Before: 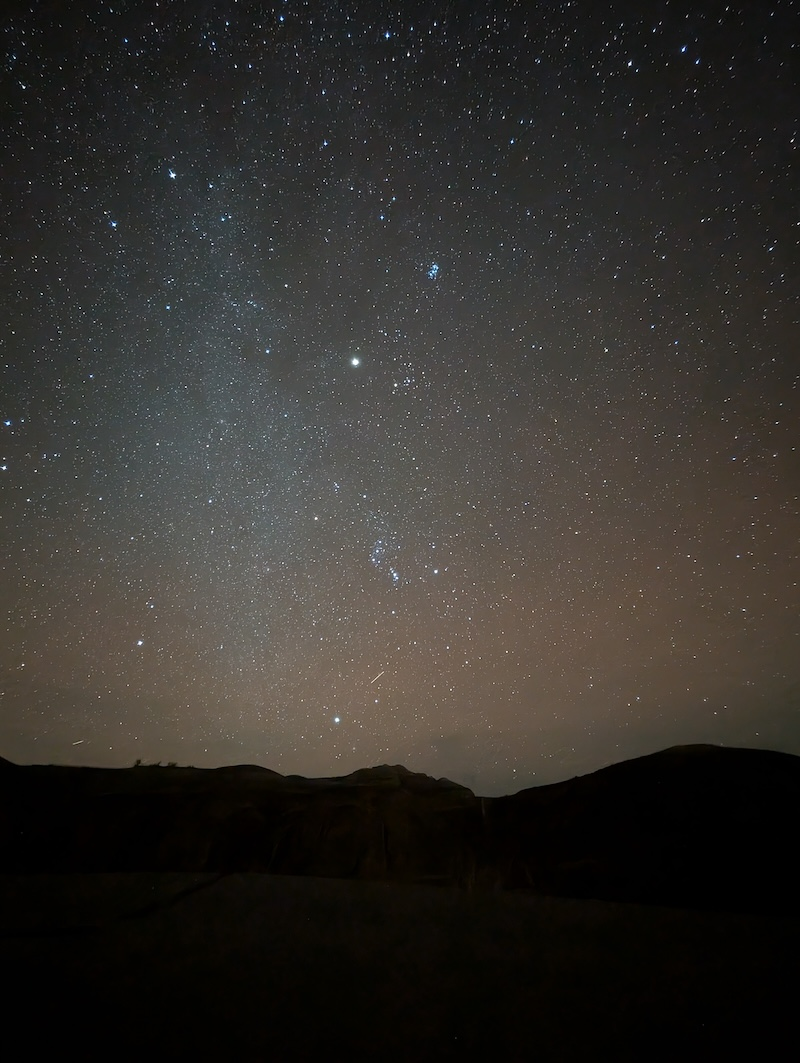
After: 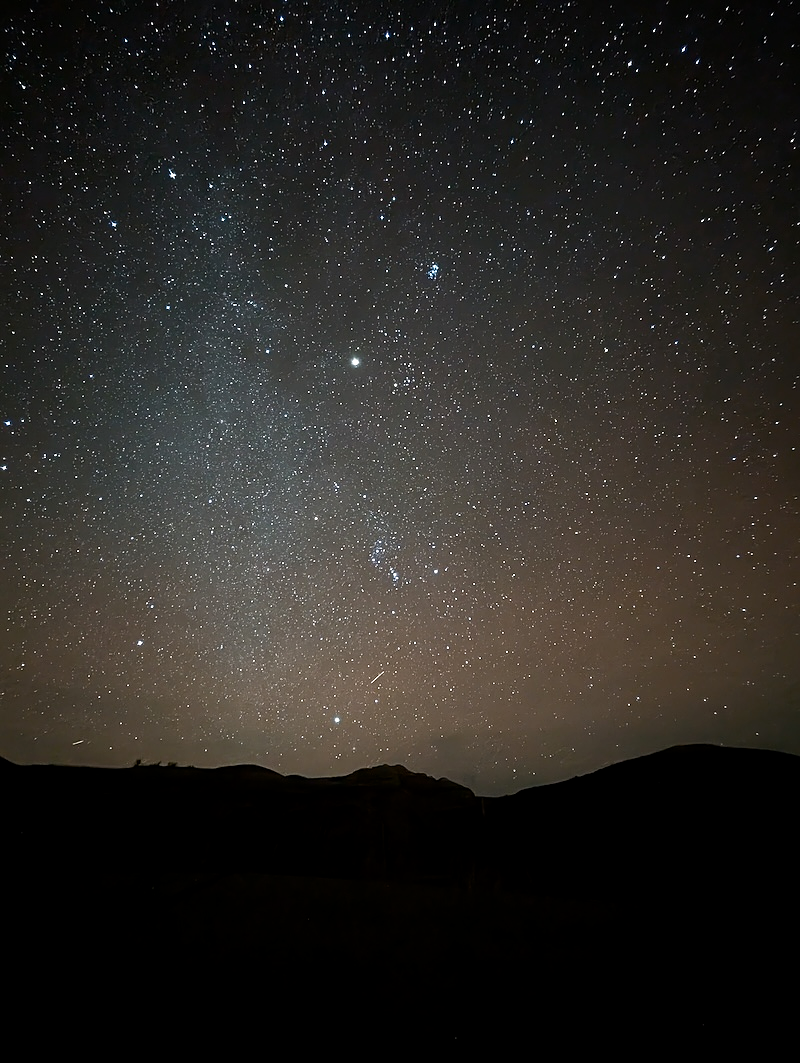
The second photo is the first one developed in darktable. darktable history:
exposure: black level correction 0.002, compensate highlight preservation false
color balance rgb: shadows lift › luminance -20%, power › hue 72.24°, highlights gain › luminance 15%, global offset › hue 171.6°, perceptual saturation grading › highlights -15%, perceptual saturation grading › shadows 25%, global vibrance 30%, contrast 10%
contrast brightness saturation: contrast 0.11, saturation -0.17
sharpen: radius 1.967
